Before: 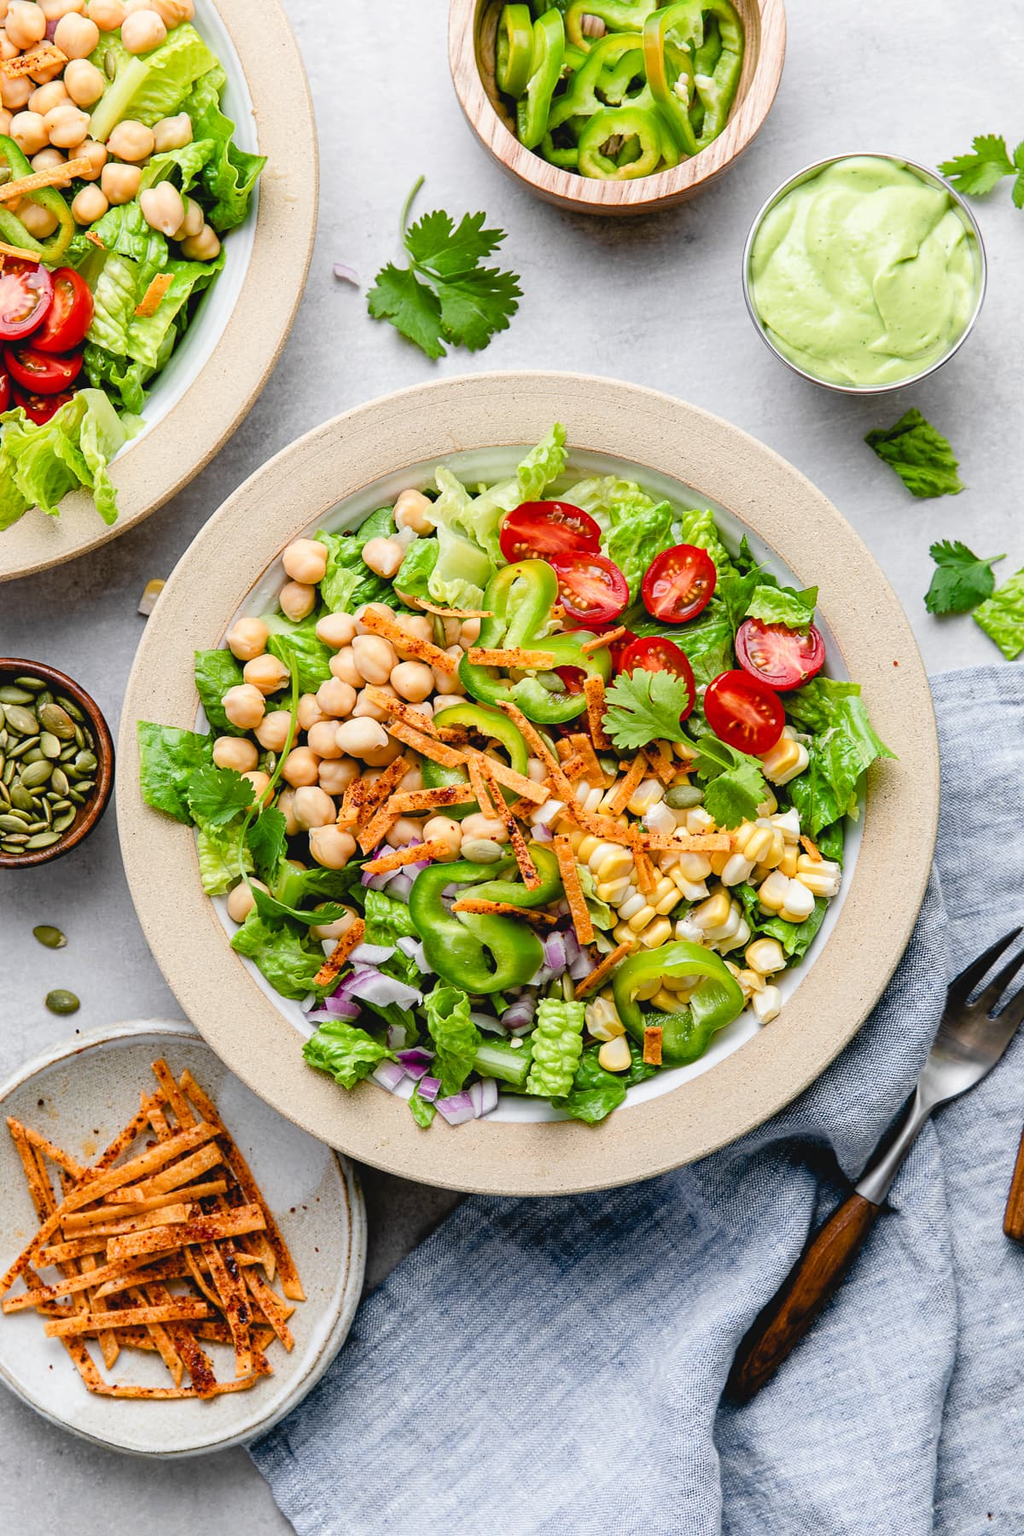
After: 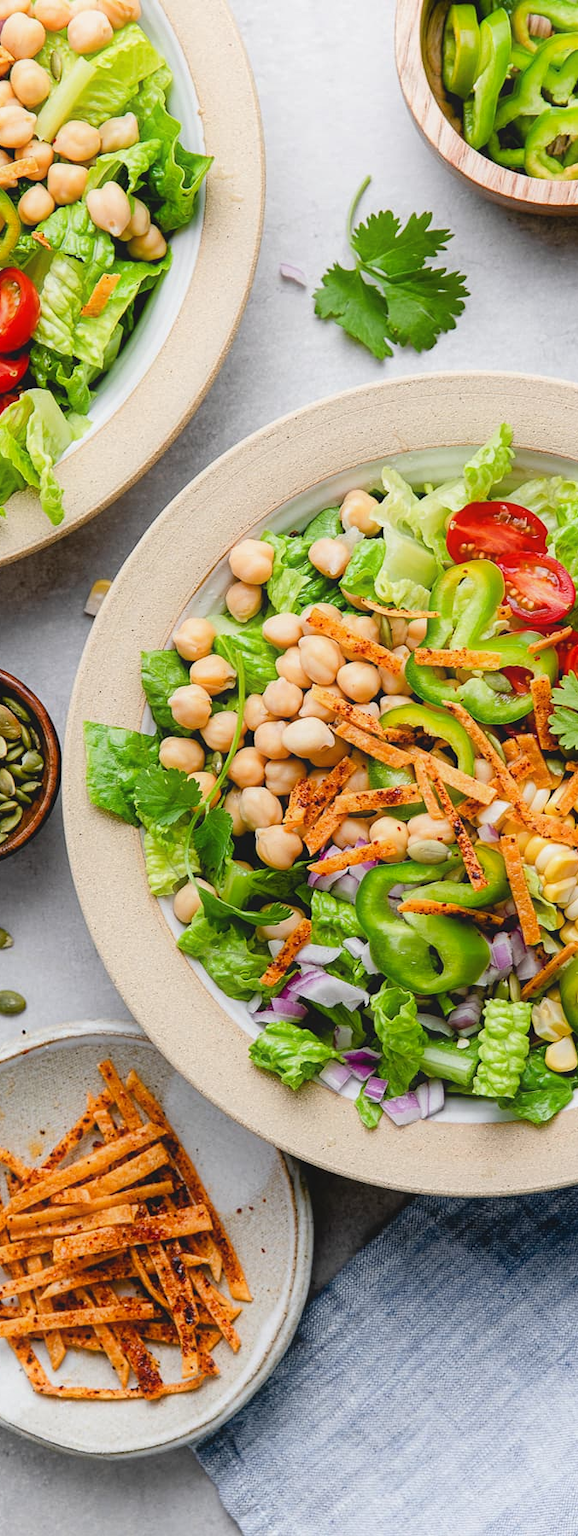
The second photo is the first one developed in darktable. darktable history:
crop: left 5.308%, right 38.16%
contrast equalizer: octaves 7, y [[0.5, 0.488, 0.462, 0.461, 0.491, 0.5], [0.5 ×6], [0.5 ×6], [0 ×6], [0 ×6]]
exposure: exposure -0.046 EV, compensate highlight preservation false
